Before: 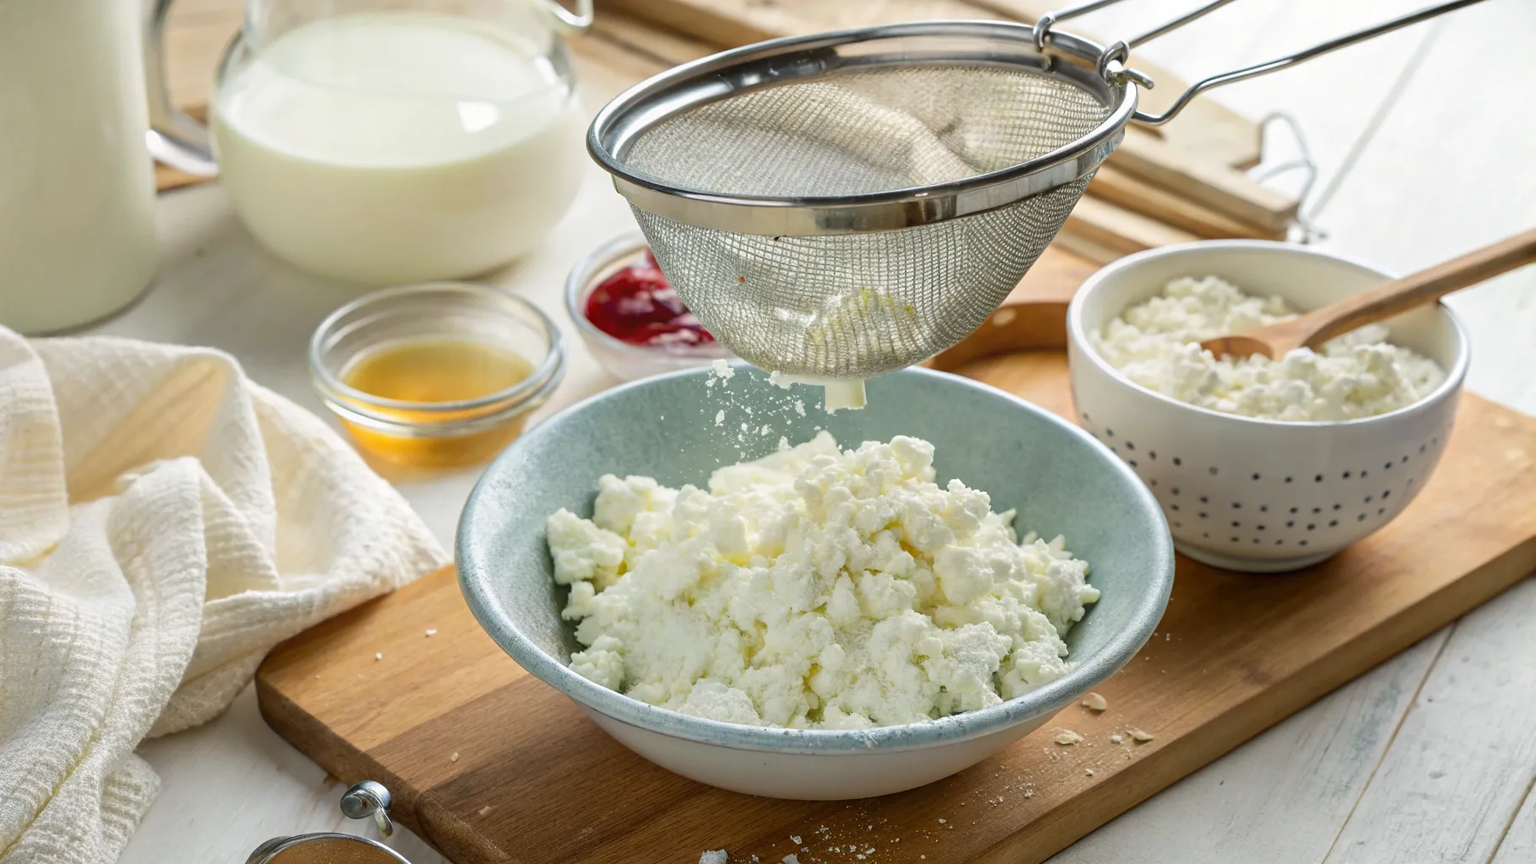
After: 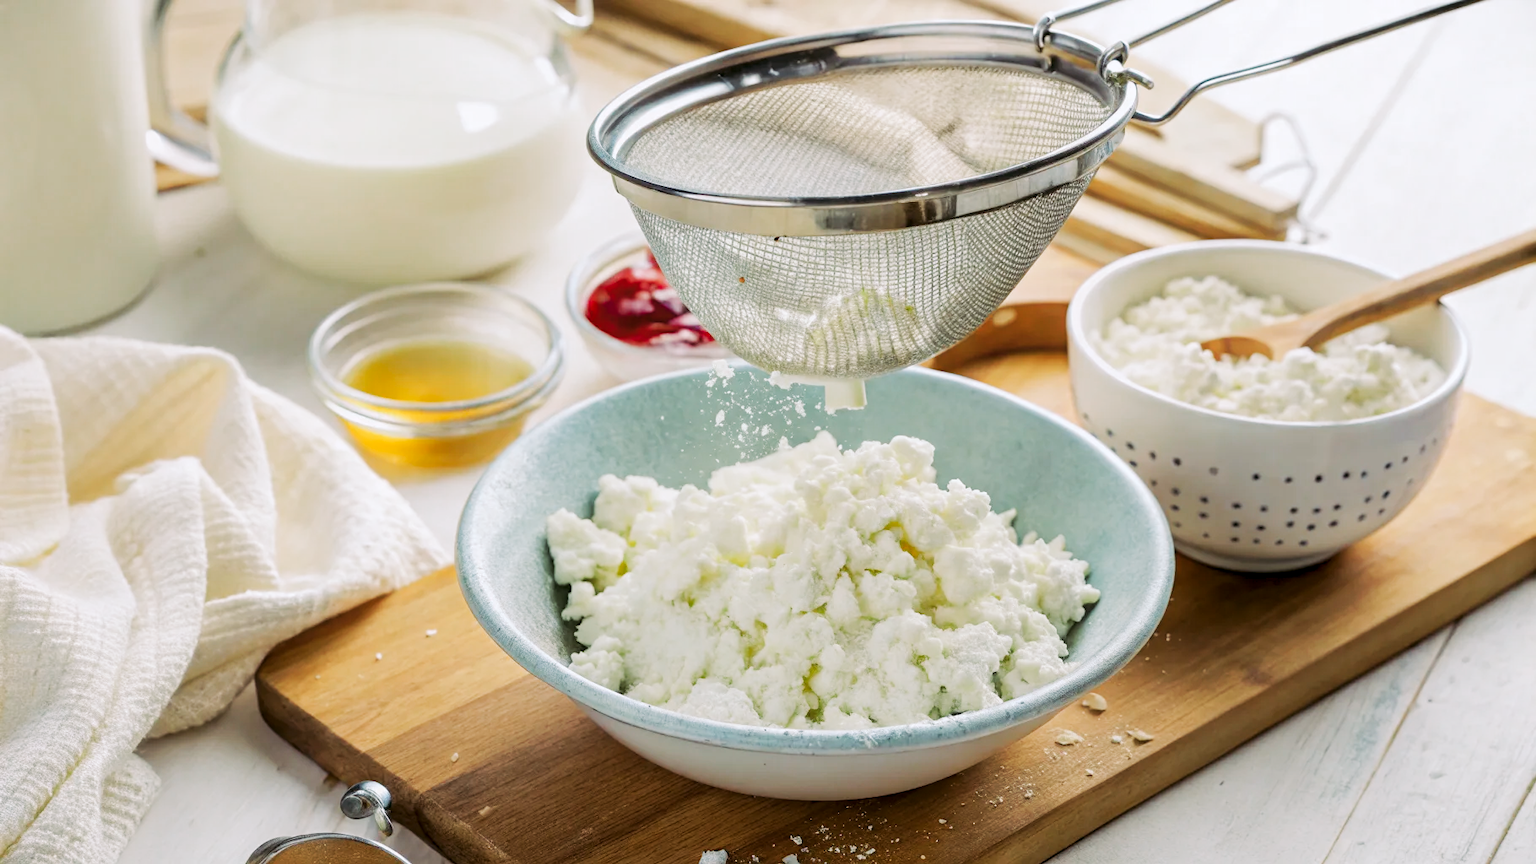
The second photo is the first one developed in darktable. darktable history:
tone curve: curves: ch0 [(0, 0) (0.003, 0.003) (0.011, 0.011) (0.025, 0.025) (0.044, 0.044) (0.069, 0.068) (0.1, 0.098) (0.136, 0.134) (0.177, 0.175) (0.224, 0.221) (0.277, 0.273) (0.335, 0.33) (0.399, 0.393) (0.468, 0.461) (0.543, 0.546) (0.623, 0.625) (0.709, 0.711) (0.801, 0.802) (0.898, 0.898) (1, 1)], preserve colors none
color look up table: target L [96.84, 94, 93.12, 89.35, 86.2, 86.97, 77.94, 72.81, 68.89, 53.09, 48.44, 57.06, 26.61, 14.9, 200, 82.65, 75.21, 70.65, 72.79, 65.16, 60.99, 64.01, 53.5, 51.2, 47, 33.08, 18.22, 11.27, 90.05, 86.74, 76.72, 79.81, 73.94, 70.72, 59.28, 59.22, 64.63, 44.73, 49.52, 49.02, 29.75, 30.19, 22.08, 3.489, 90.51, 81.34, 65.45, 57.45, 29.79], target a [-0.261, -12.76, -13.91, -23.51, -45.1, -7.073, -15.16, -5.607, -44.68, -50.06, -23.14, -39.5, -31.01, -18.34, 0, 19.46, 16.93, 45.76, 18.66, 52.81, 74.16, 19.69, 79.94, 34.09, 68.55, 55.67, 37.03, 5.493, 18.13, 6.778, 37.92, 34.34, 11.89, 19.7, -0.463, 81.02, 9.578, 62.46, 58.59, 69.56, 34.31, 47.91, 33.15, 12.79, -36.58, -17.7, -35.51, -23.5, -1.331], target b [0.964, 36.86, 11.18, 21, 27.8, 26.4, 4.842, 73.13, 13.25, 39.09, 41.22, 0.259, 25.61, 4.846, 0, 16.39, 77.14, 17.38, 9.051, 61.66, -9.396, 38.28, 39.53, 59.7, 61.52, 24.23, 27.8, 12.33, -12.47, -3.475, -4.878, -27.94, -32.13, -16.71, -1.336, -35.75, -50.74, -18.66, -45, -64.06, -21.27, -83.57, -70.42, -8.371, -9.231, -20.65, -17.48, -29.62, -38.83], num patches 49
